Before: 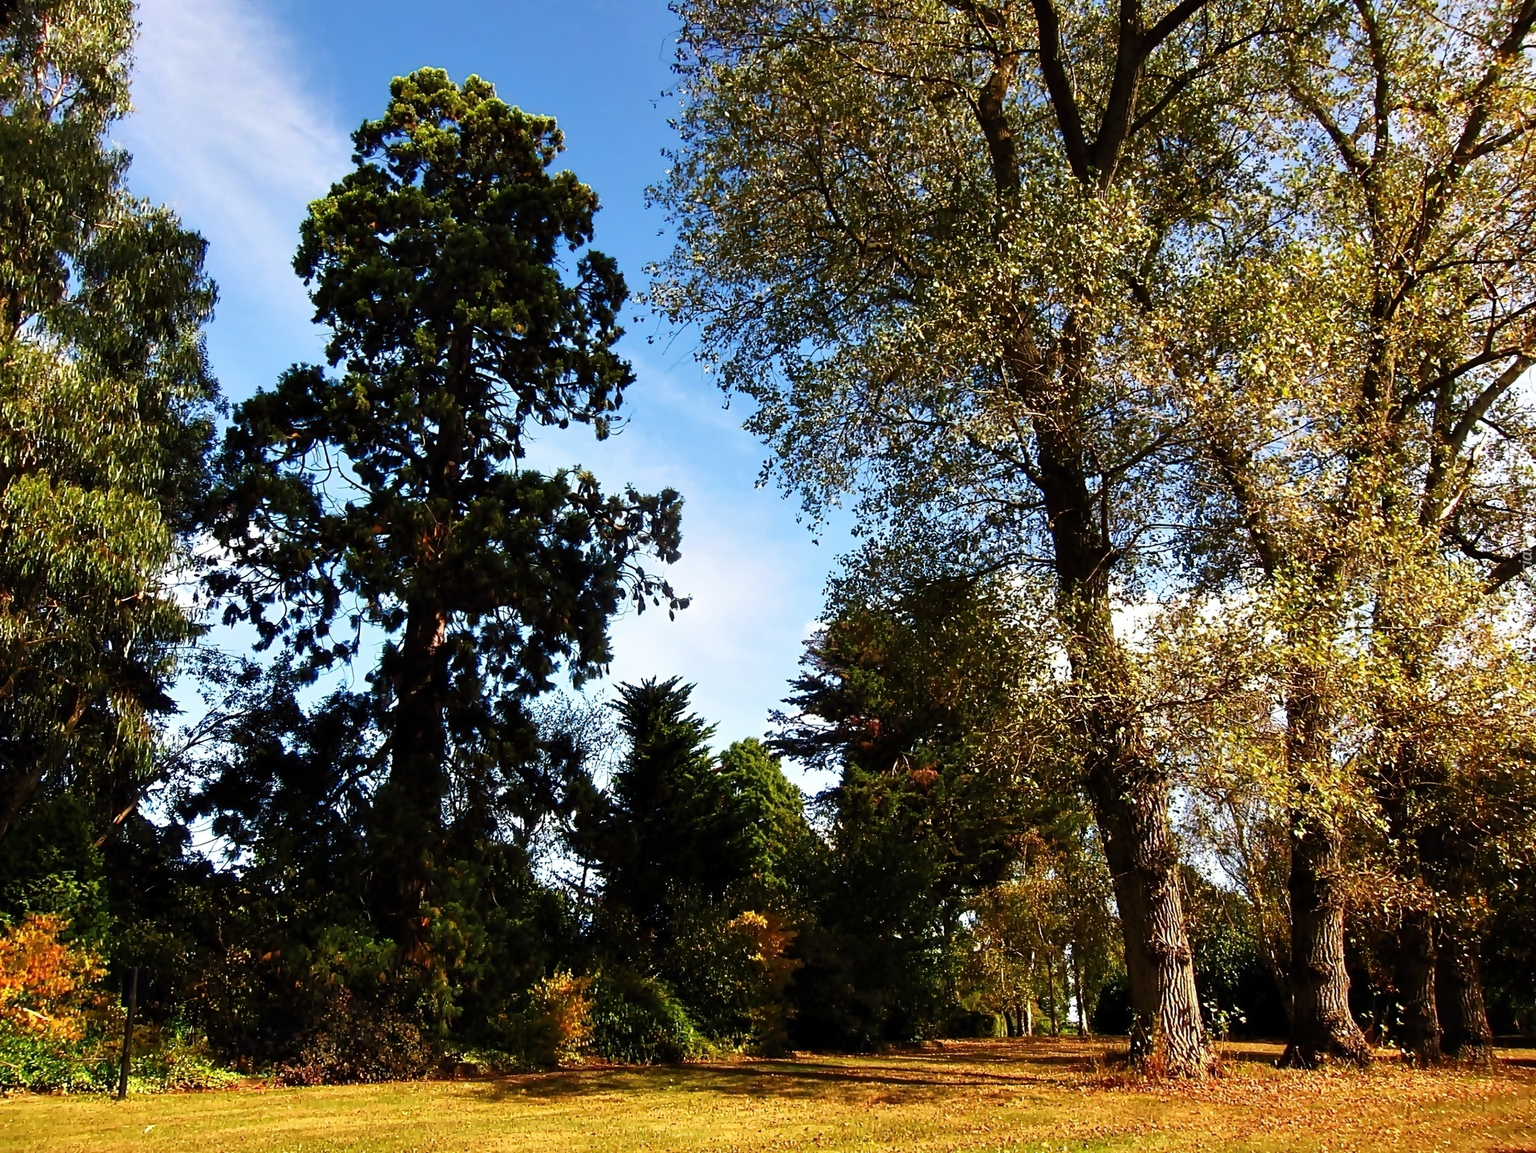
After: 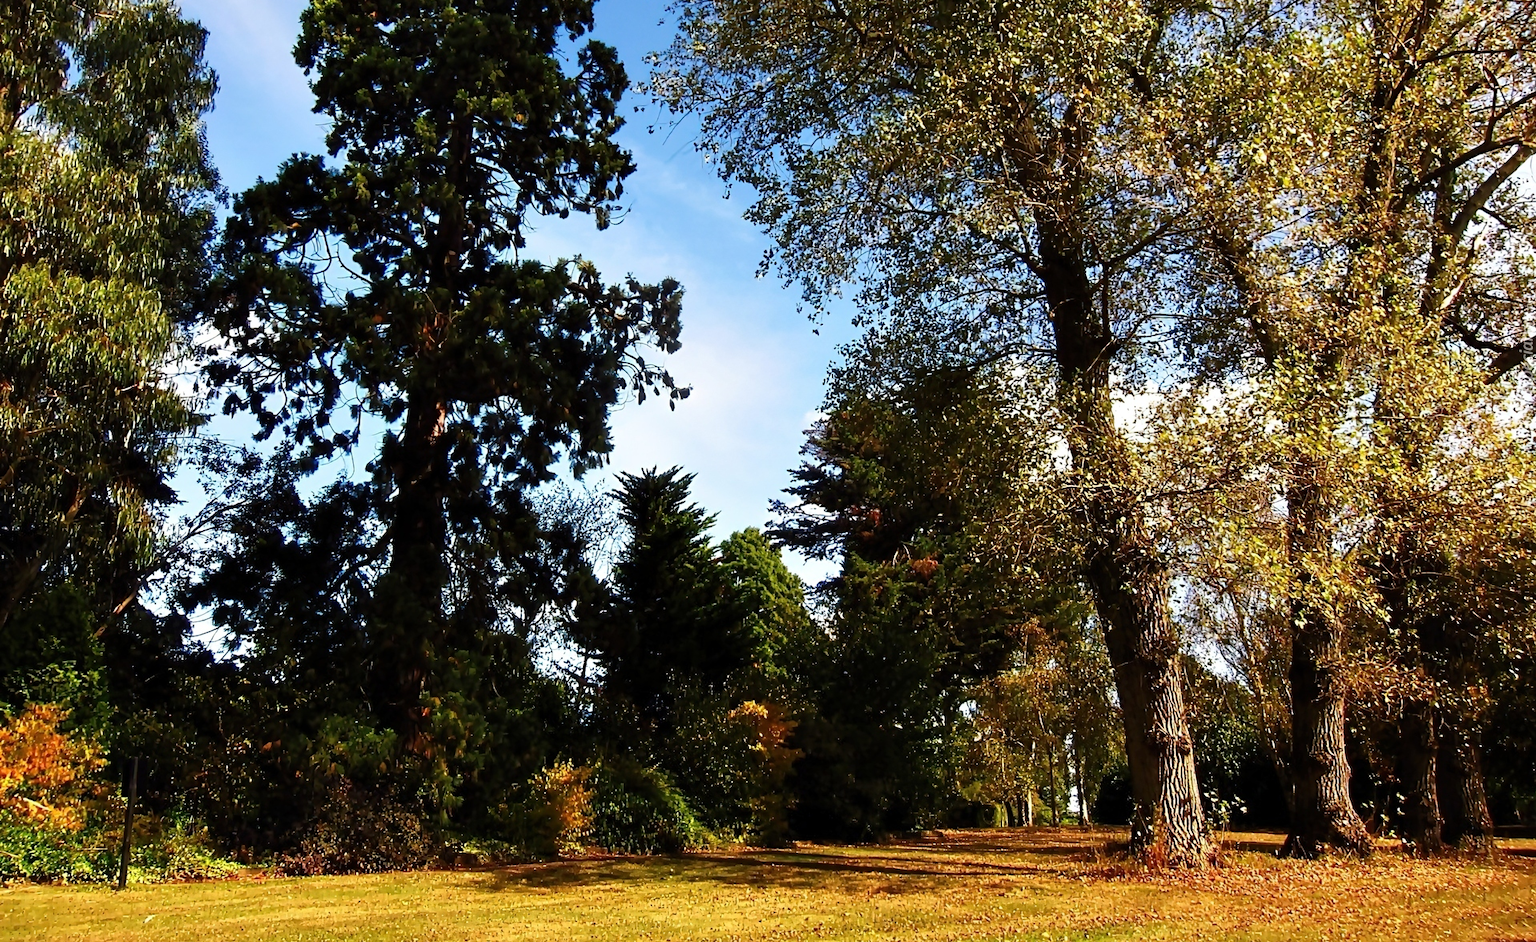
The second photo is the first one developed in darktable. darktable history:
crop and rotate: top 18.271%
